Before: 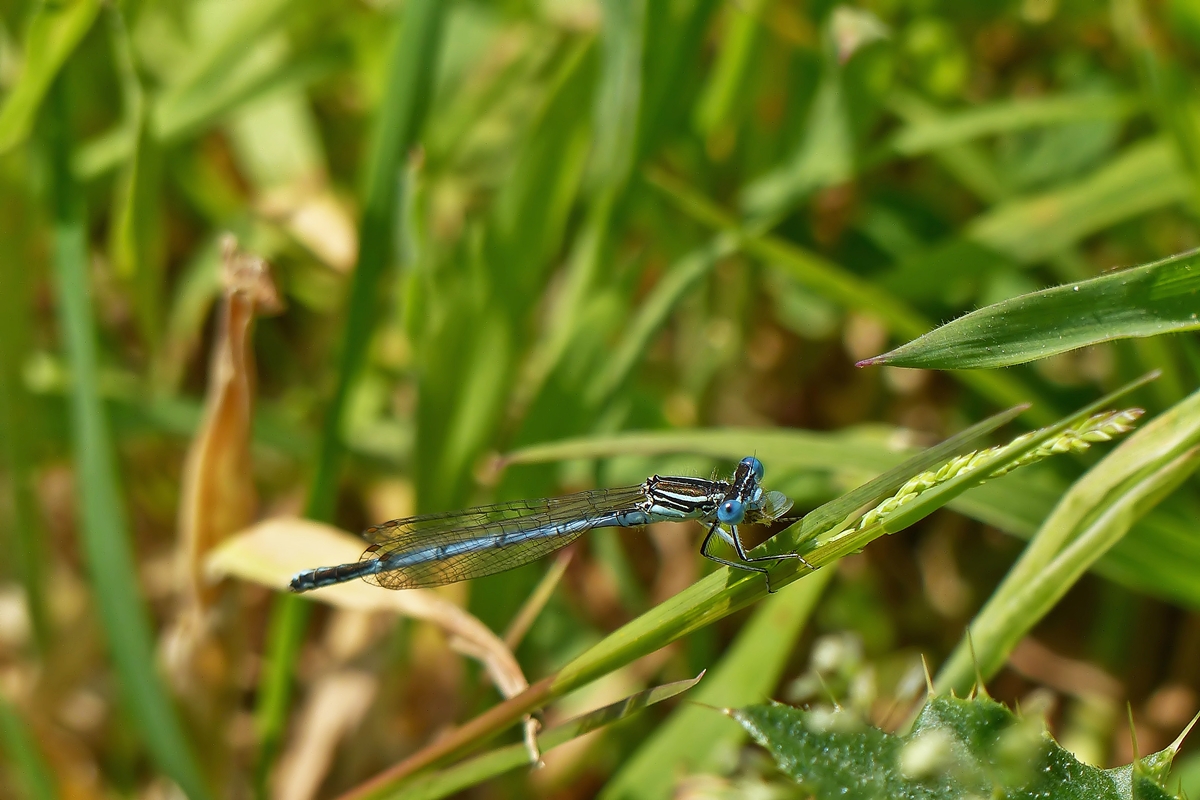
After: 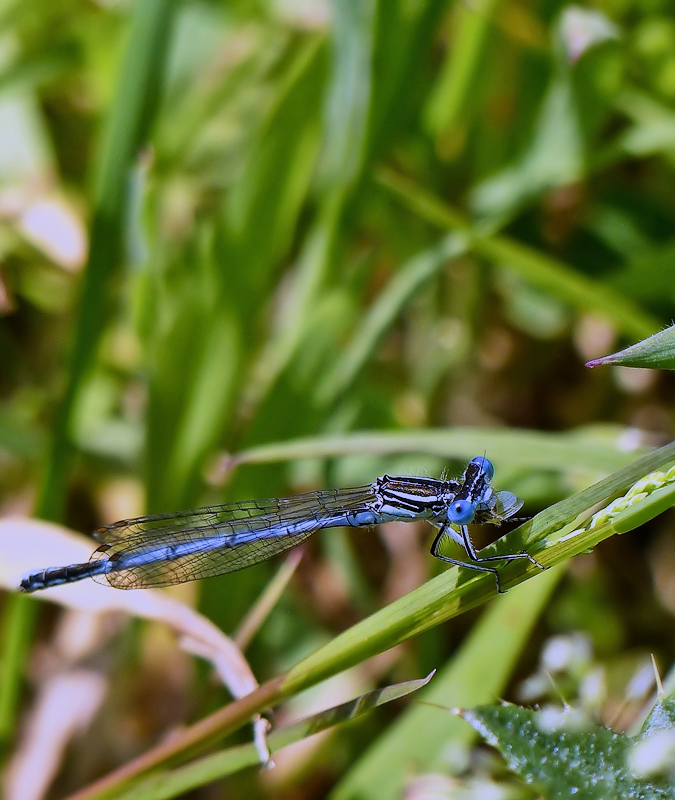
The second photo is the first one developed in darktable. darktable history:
crop and rotate: left 22.516%, right 21.234%
white balance: red 0.98, blue 1.61
filmic rgb: black relative exposure -7.5 EV, white relative exposure 5 EV, hardness 3.31, contrast 1.3, contrast in shadows safe
